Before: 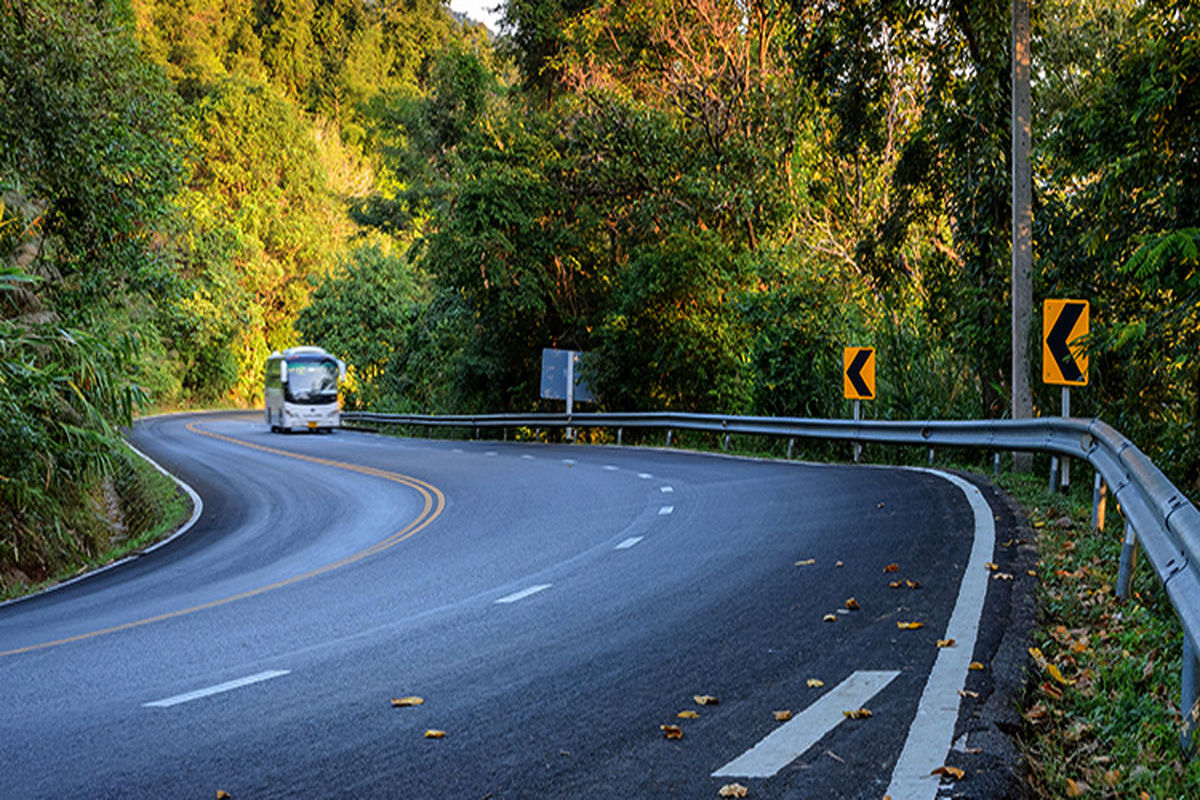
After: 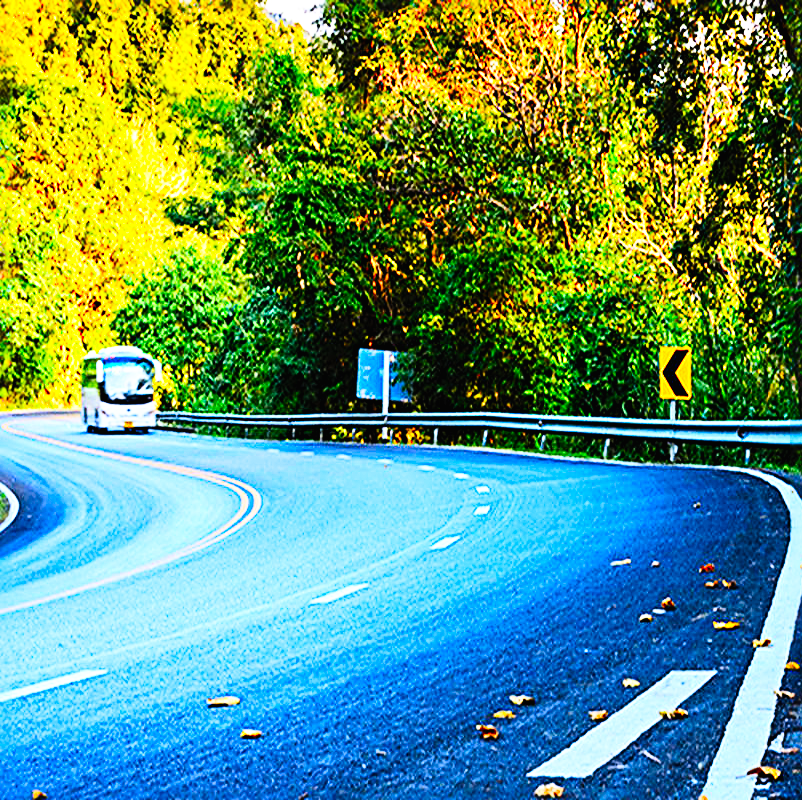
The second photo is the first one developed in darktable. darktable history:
crop: left 15.392%, right 17.765%
base curve: curves: ch0 [(0, 0) (0.007, 0.004) (0.027, 0.03) (0.046, 0.07) (0.207, 0.54) (0.442, 0.872) (0.673, 0.972) (1, 1)], preserve colors none
color calibration: illuminant same as pipeline (D50), adaptation XYZ, x 0.346, y 0.358, temperature 5019.86 K
contrast brightness saturation: contrast 0.201, brightness 0.196, saturation 0.793
sharpen: radius 4.854
